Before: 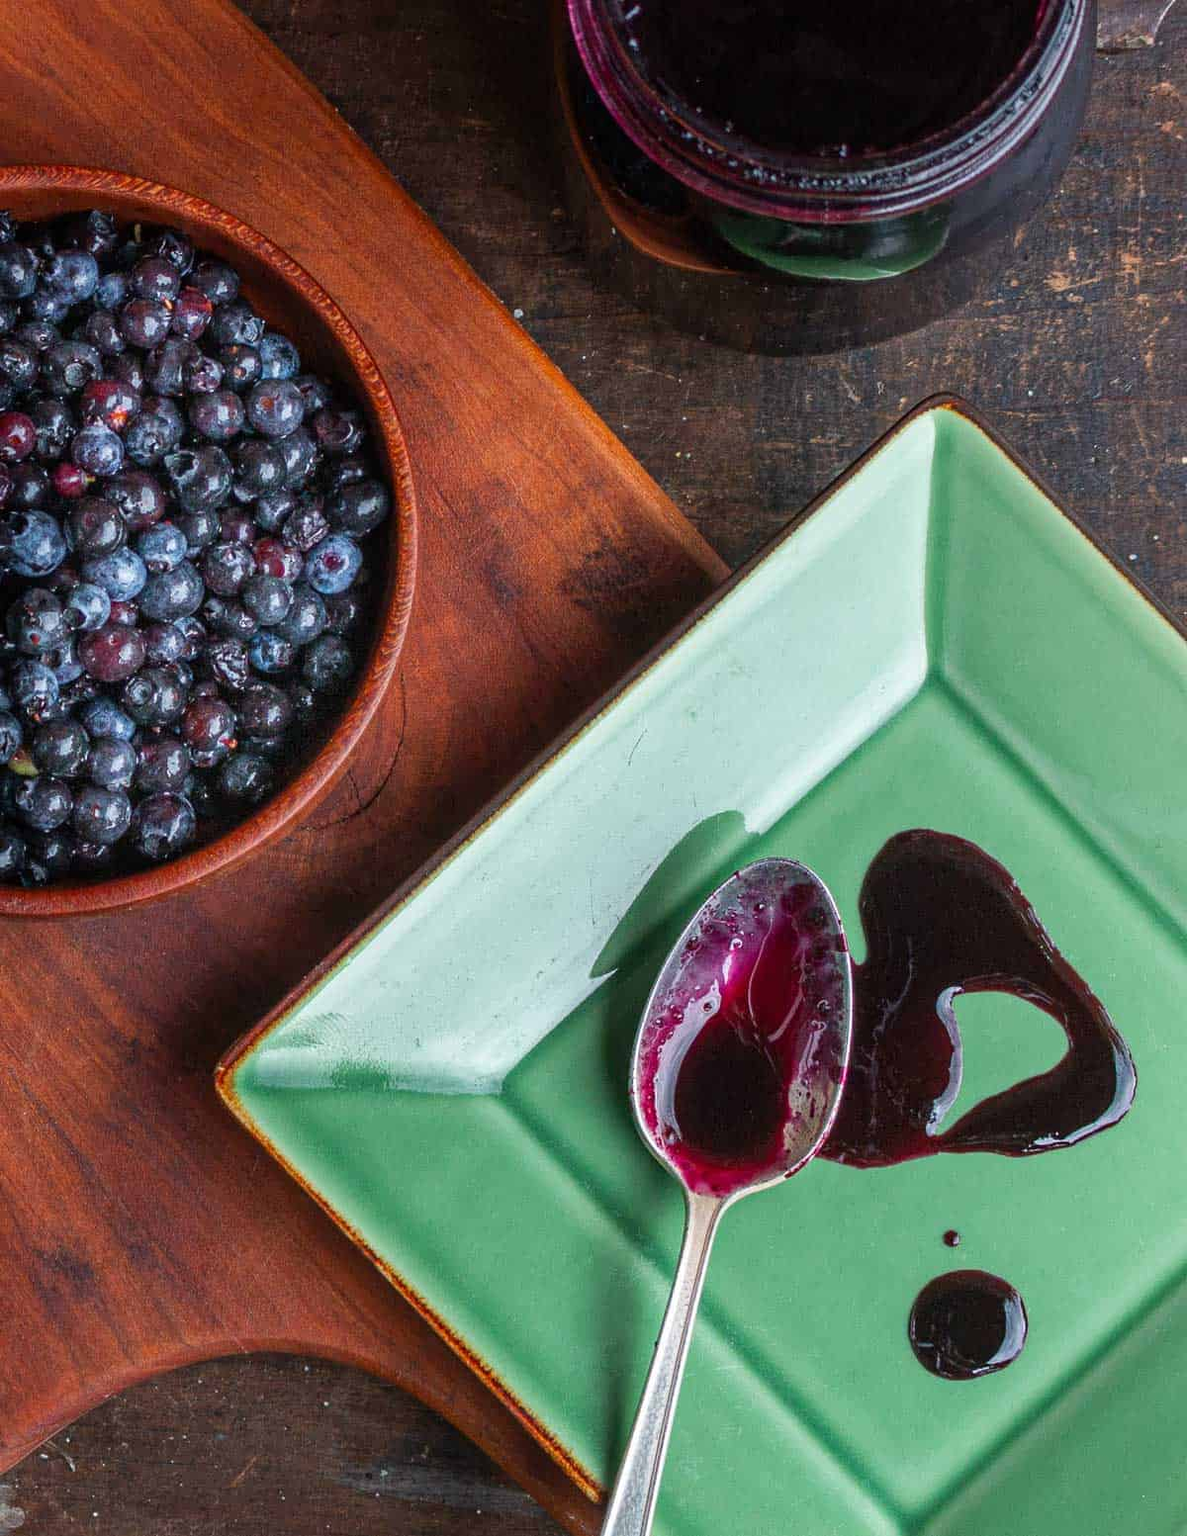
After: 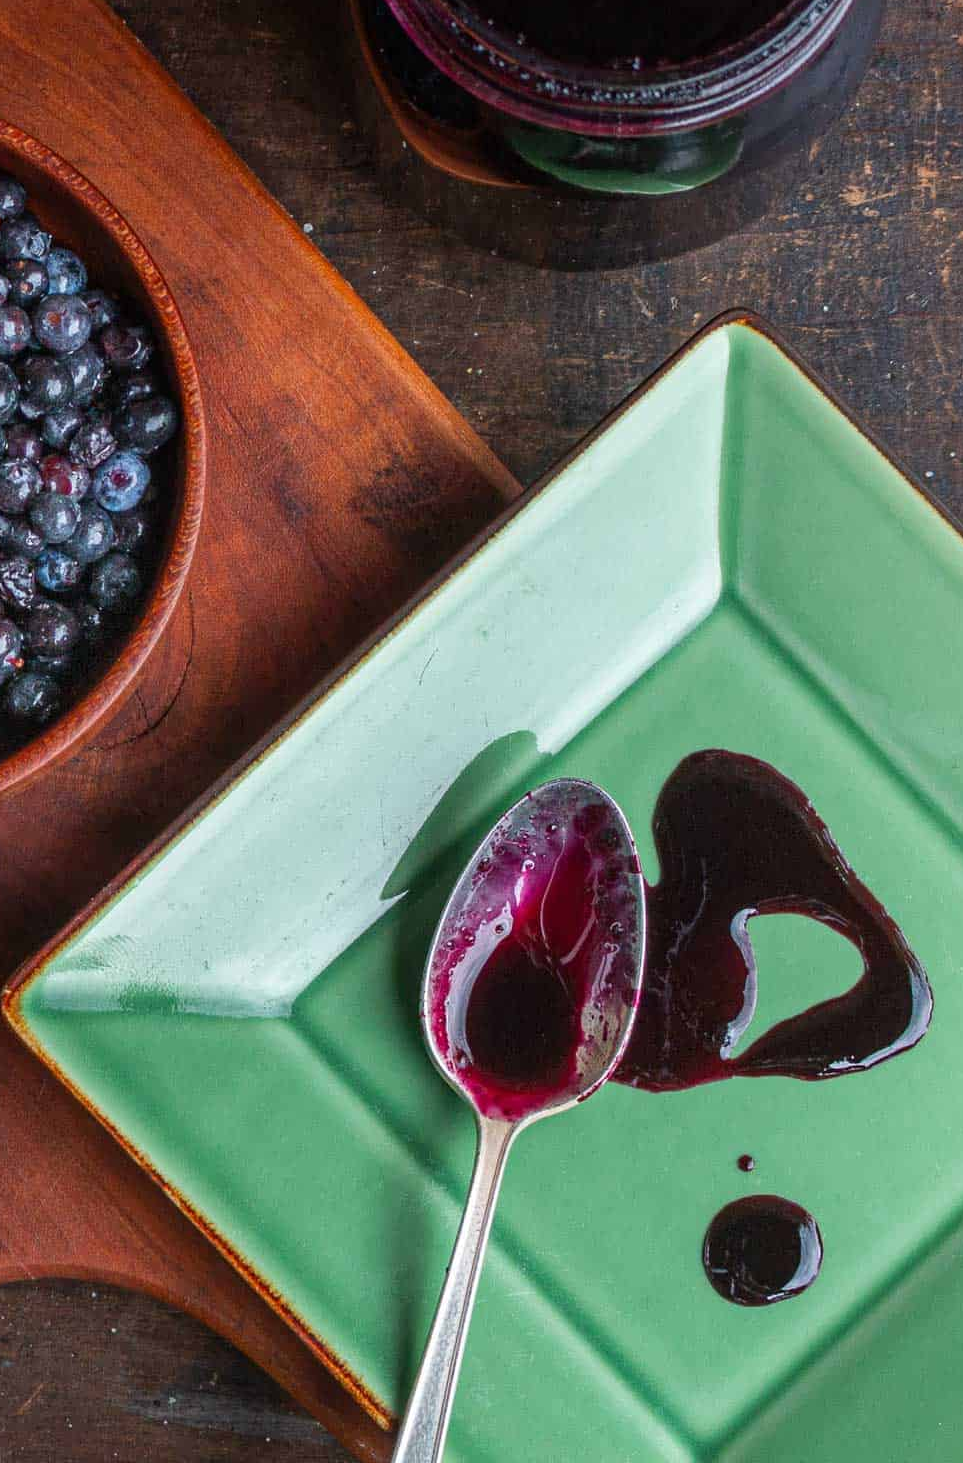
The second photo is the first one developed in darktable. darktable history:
crop and rotate: left 18.004%, top 5.762%, right 1.727%
